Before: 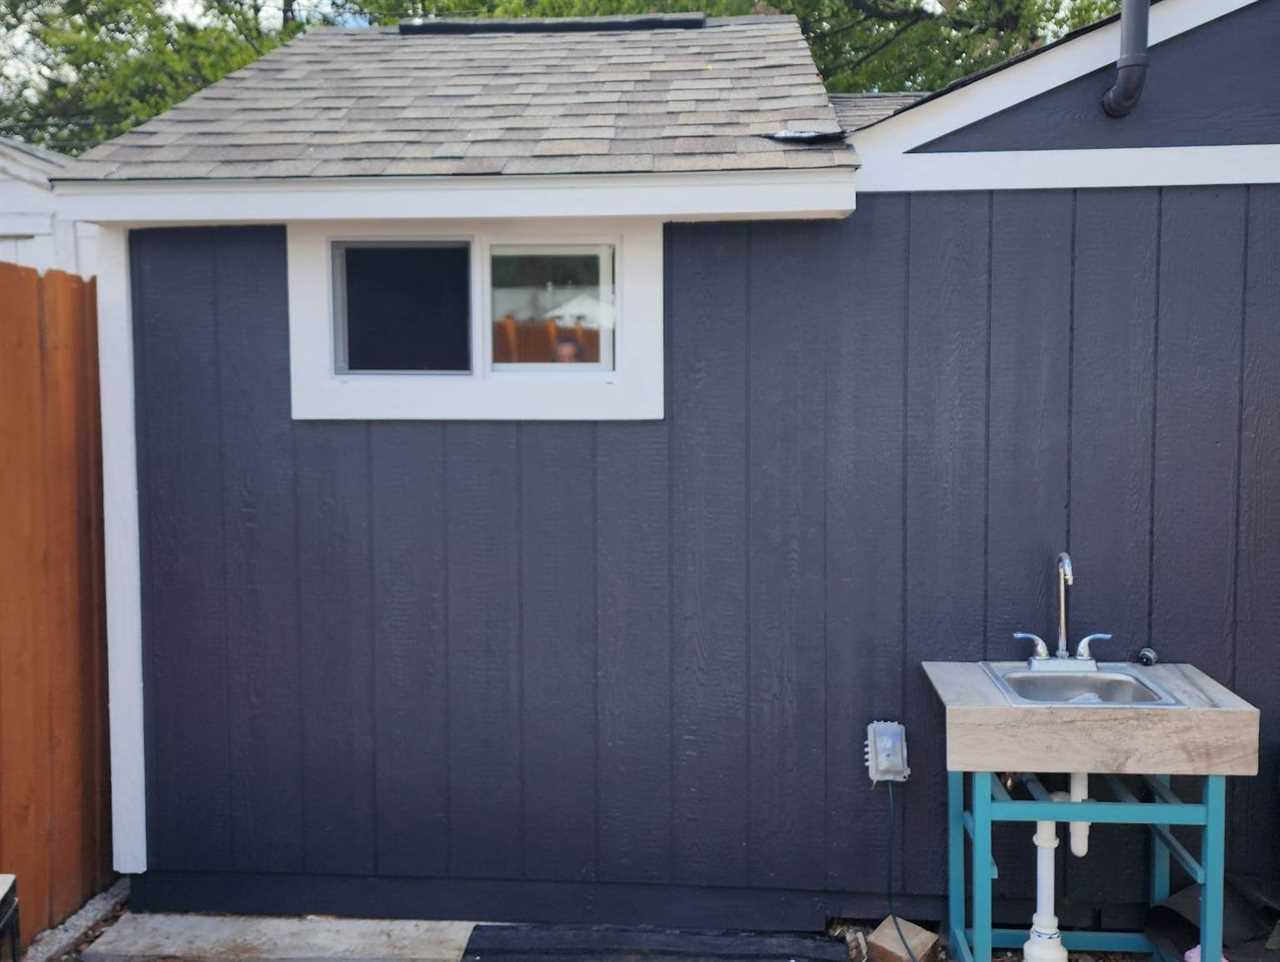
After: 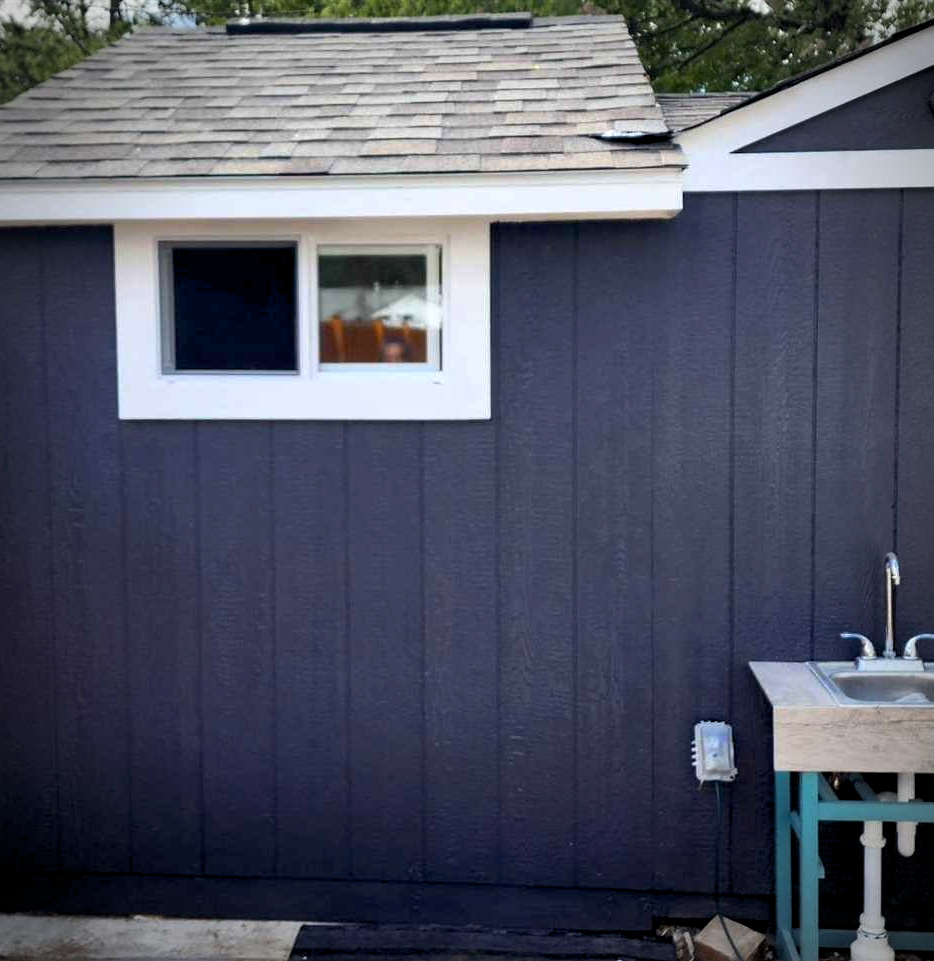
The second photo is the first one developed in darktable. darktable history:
crop: left 13.579%, top 0%, right 13.386%
vignetting: brightness -0.575, automatic ratio true
color balance rgb: global offset › luminance -1.433%, perceptual saturation grading › global saturation 19.642%, perceptual brilliance grading › global brilliance 14.694%, perceptual brilliance grading › shadows -35.388%
